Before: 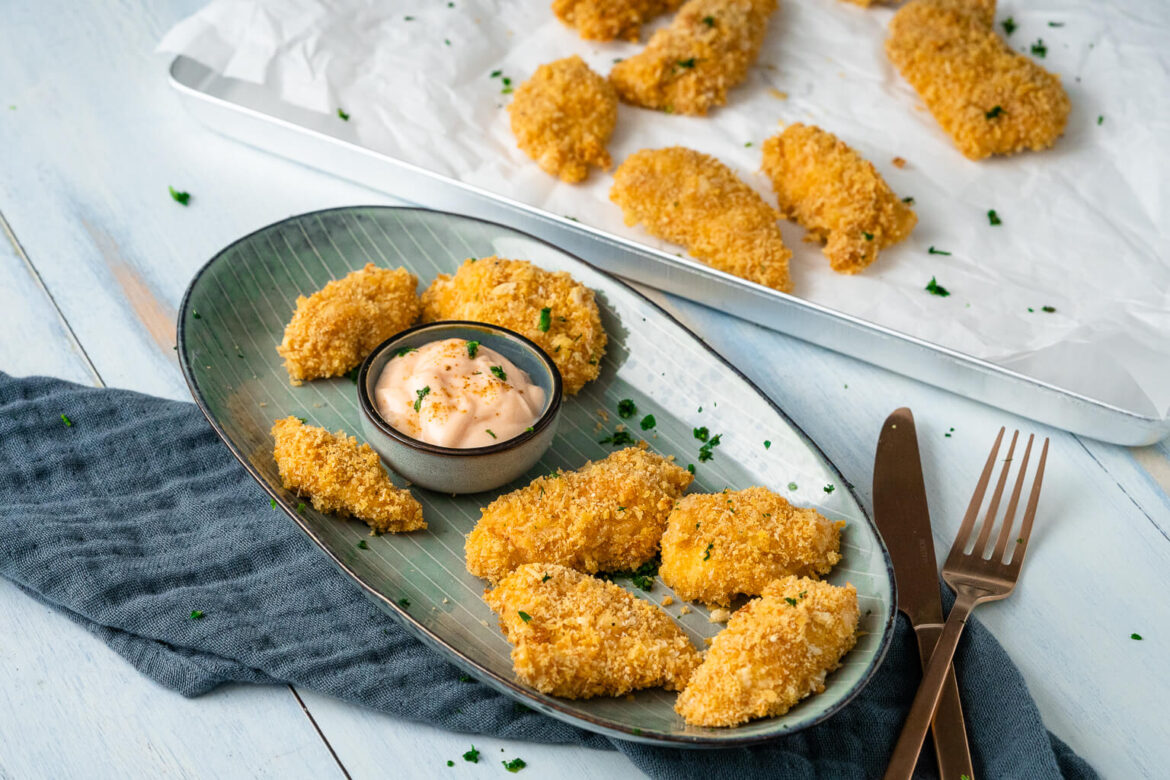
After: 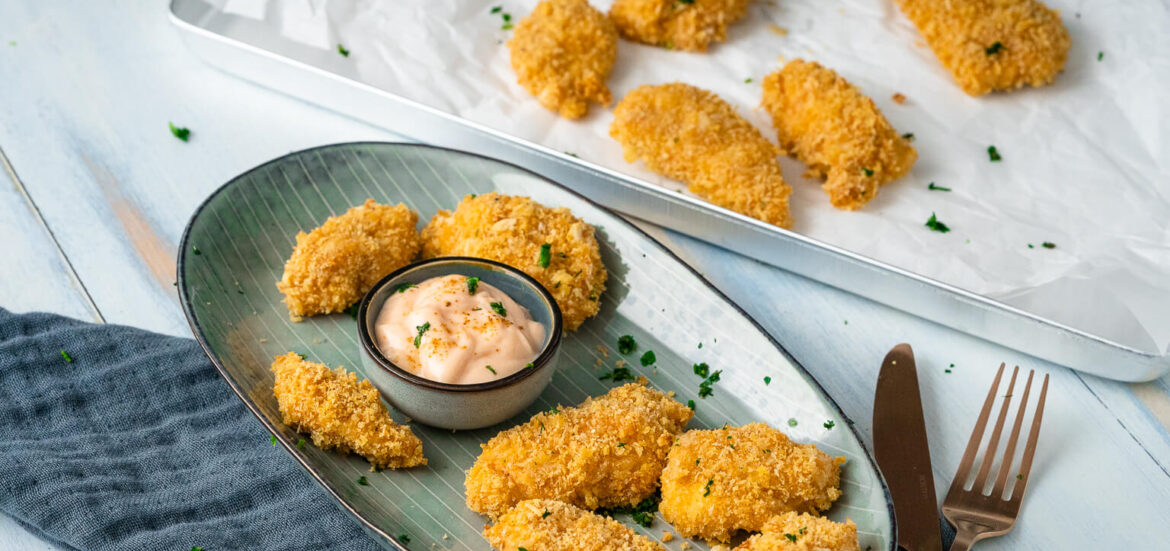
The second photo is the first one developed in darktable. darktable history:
bloom: size 3%, threshold 100%, strength 0%
crop and rotate: top 8.293%, bottom 20.996%
